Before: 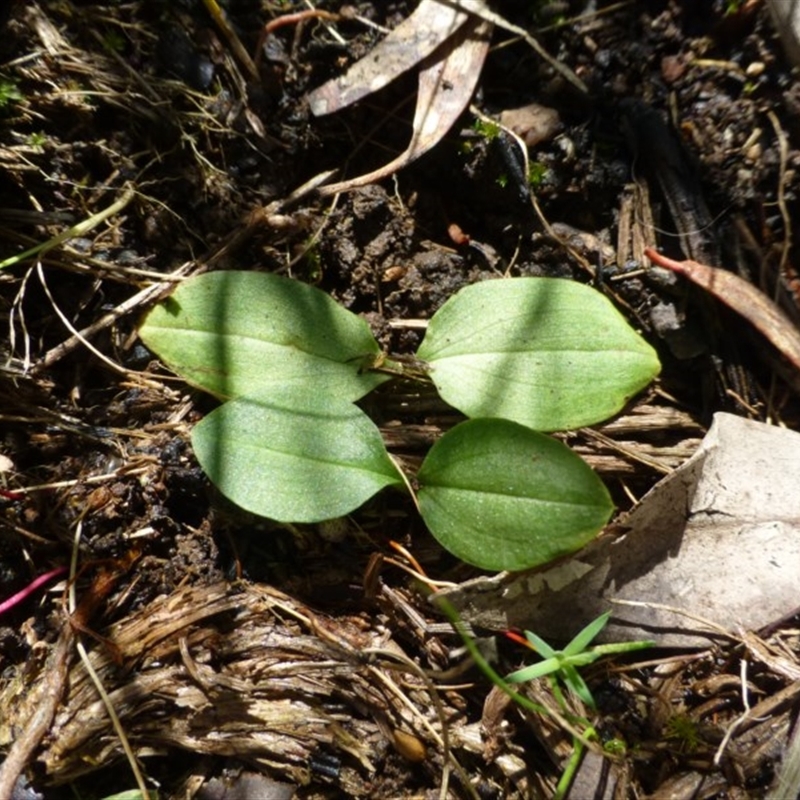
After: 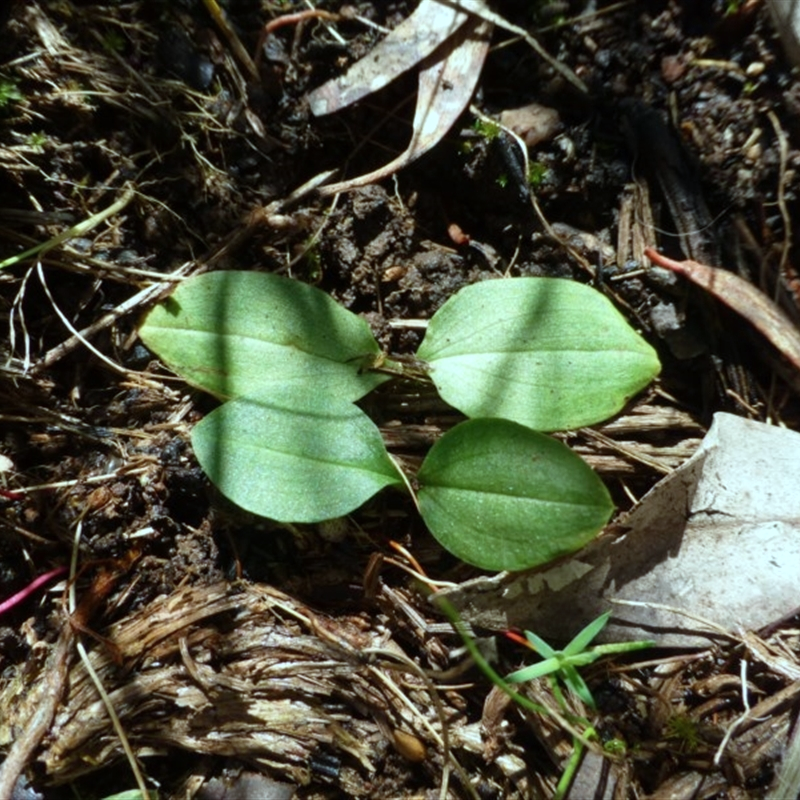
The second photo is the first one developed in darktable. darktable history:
color correction: highlights a* -10.34, highlights b* -10.1
